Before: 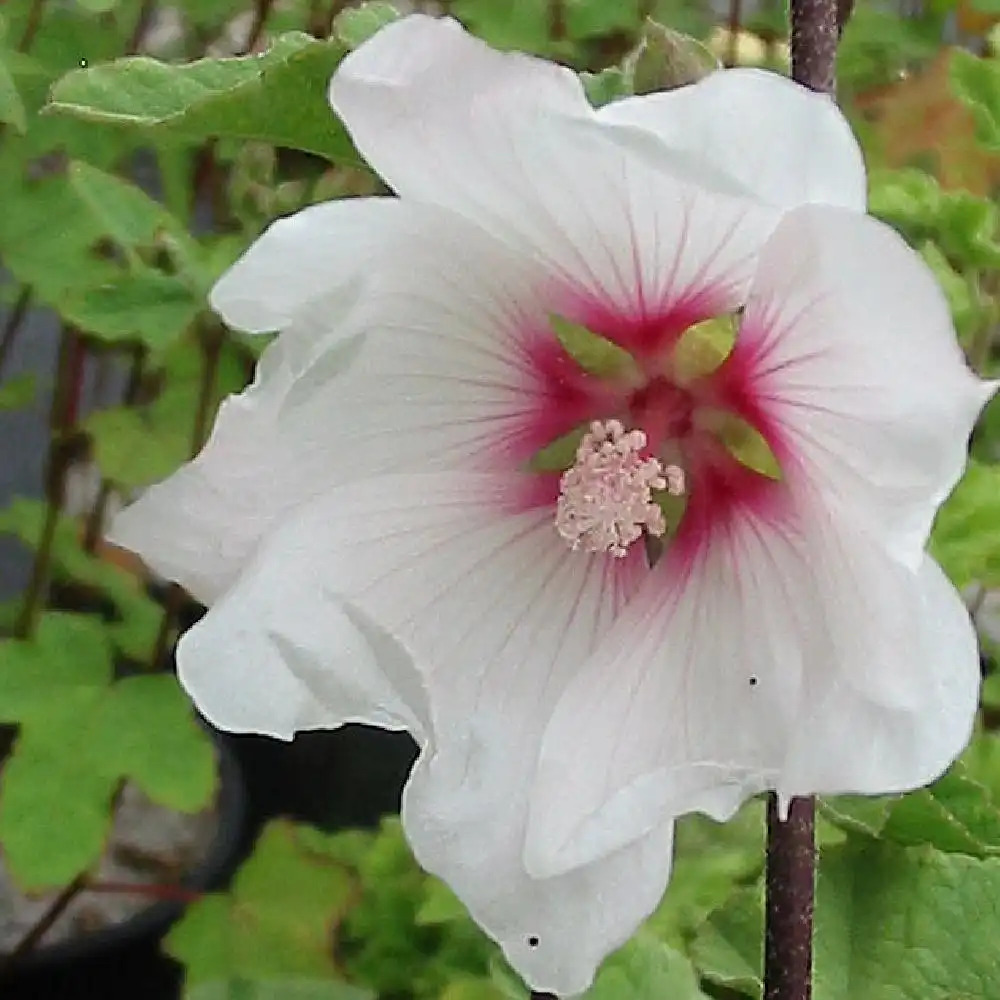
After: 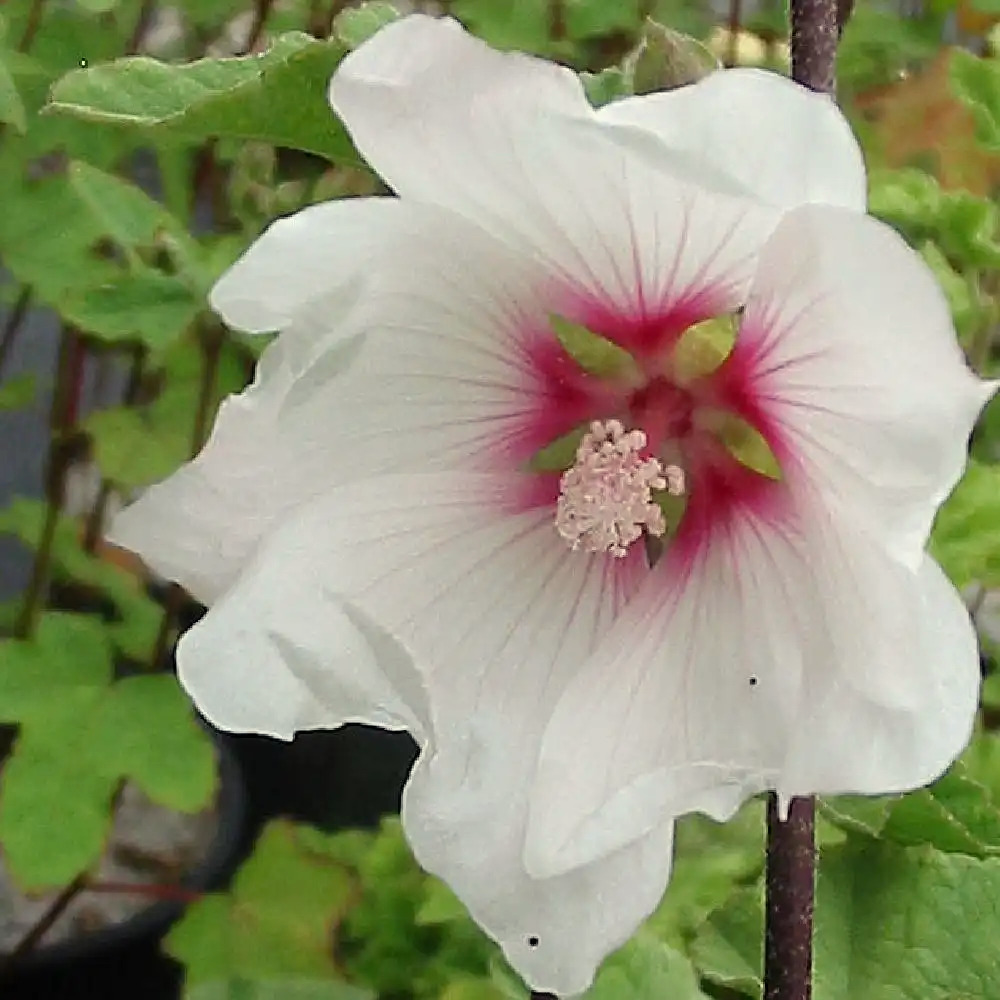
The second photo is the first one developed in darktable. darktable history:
color balance rgb: highlights gain › luminance 5.592%, highlights gain › chroma 2.588%, highlights gain › hue 87.8°, perceptual saturation grading › global saturation -2.239%, perceptual saturation grading › highlights -7.714%, perceptual saturation grading › mid-tones 7.324%, perceptual saturation grading › shadows 4.663%
